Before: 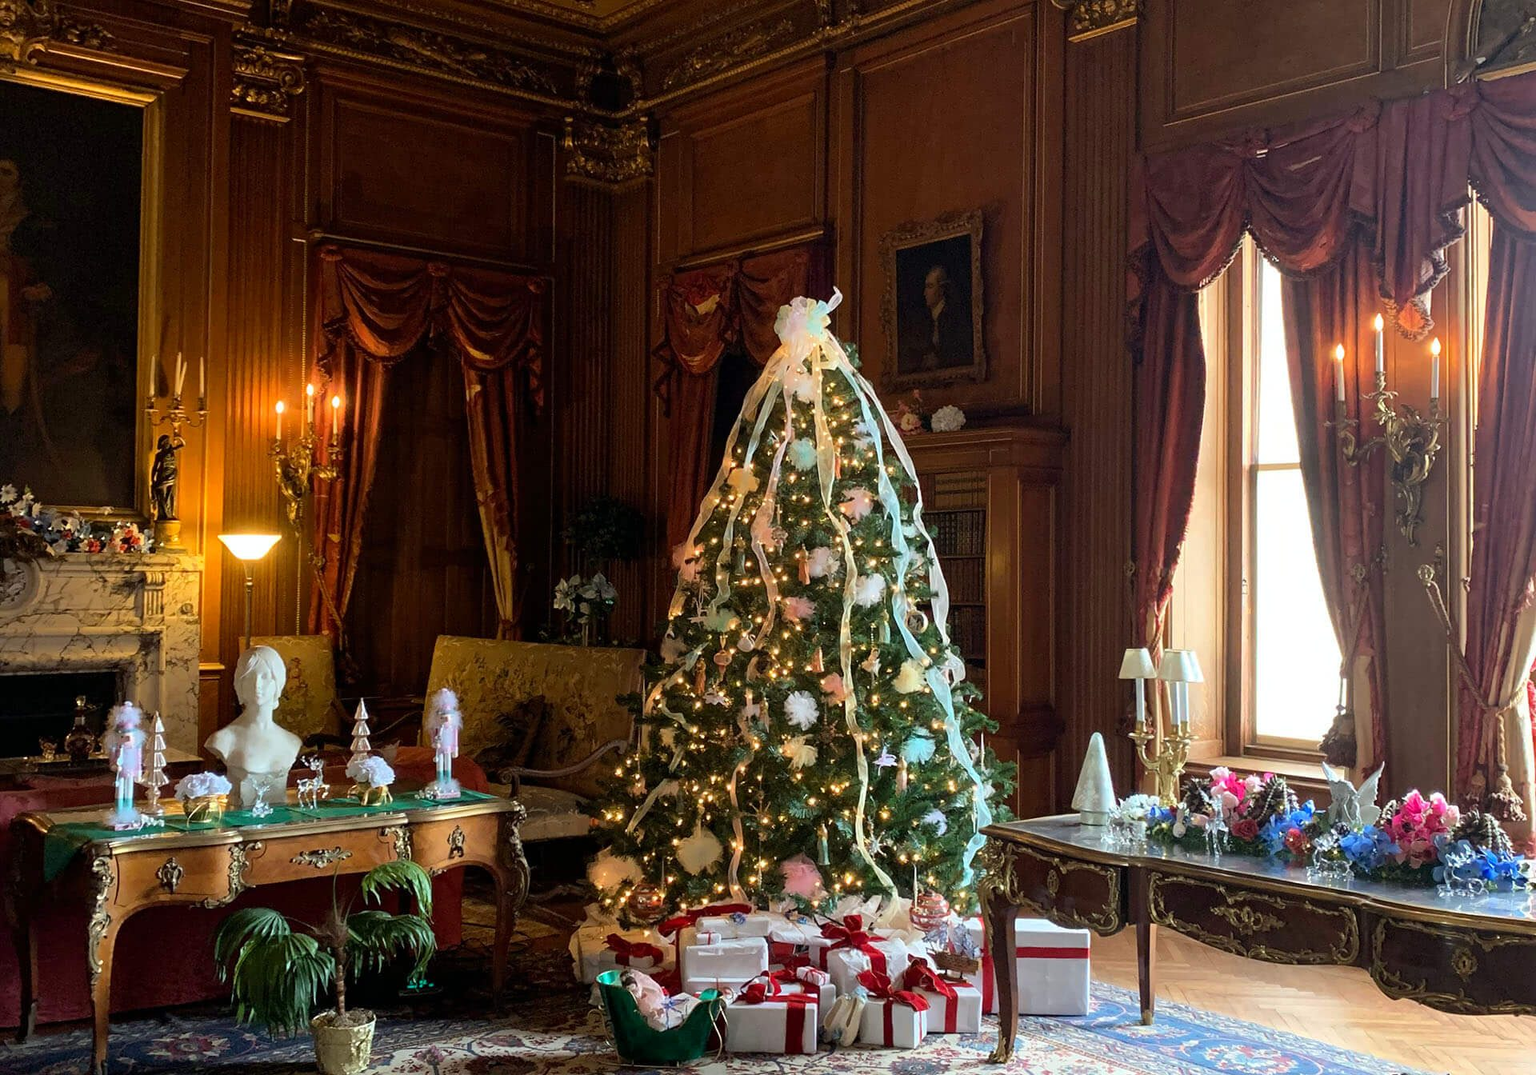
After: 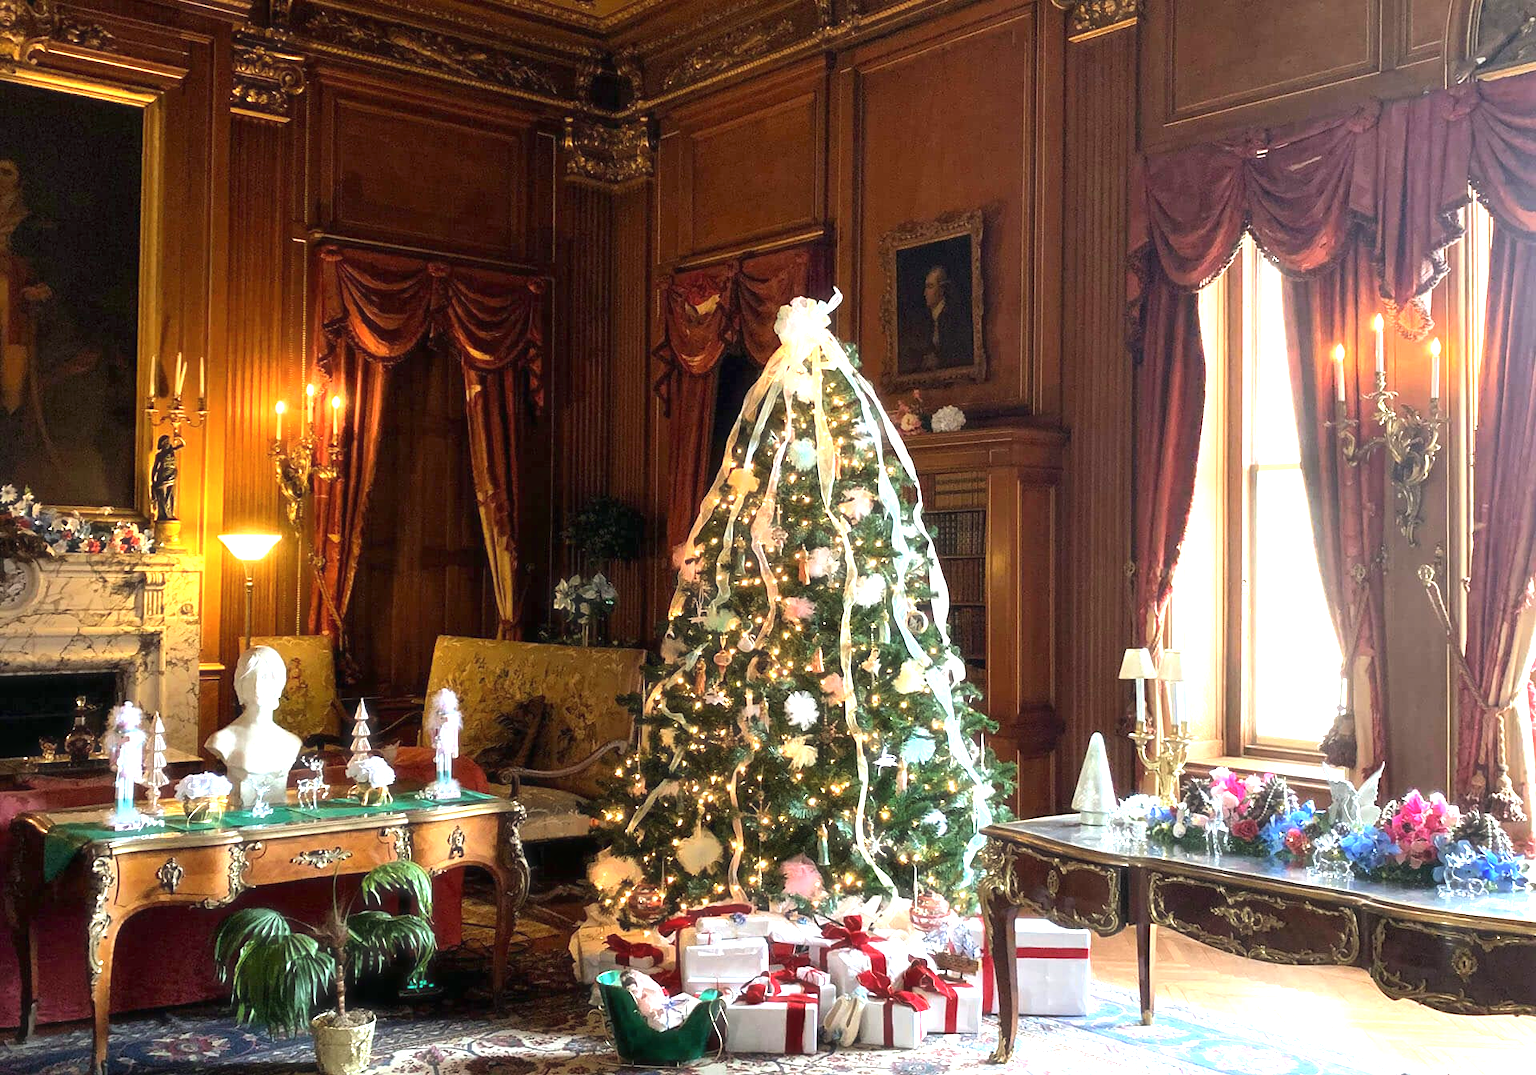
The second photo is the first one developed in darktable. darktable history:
haze removal: strength -0.09, distance 0.358, compatibility mode true, adaptive false
exposure: black level correction 0, exposure 1.173 EV, compensate exposure bias true, compensate highlight preservation false
